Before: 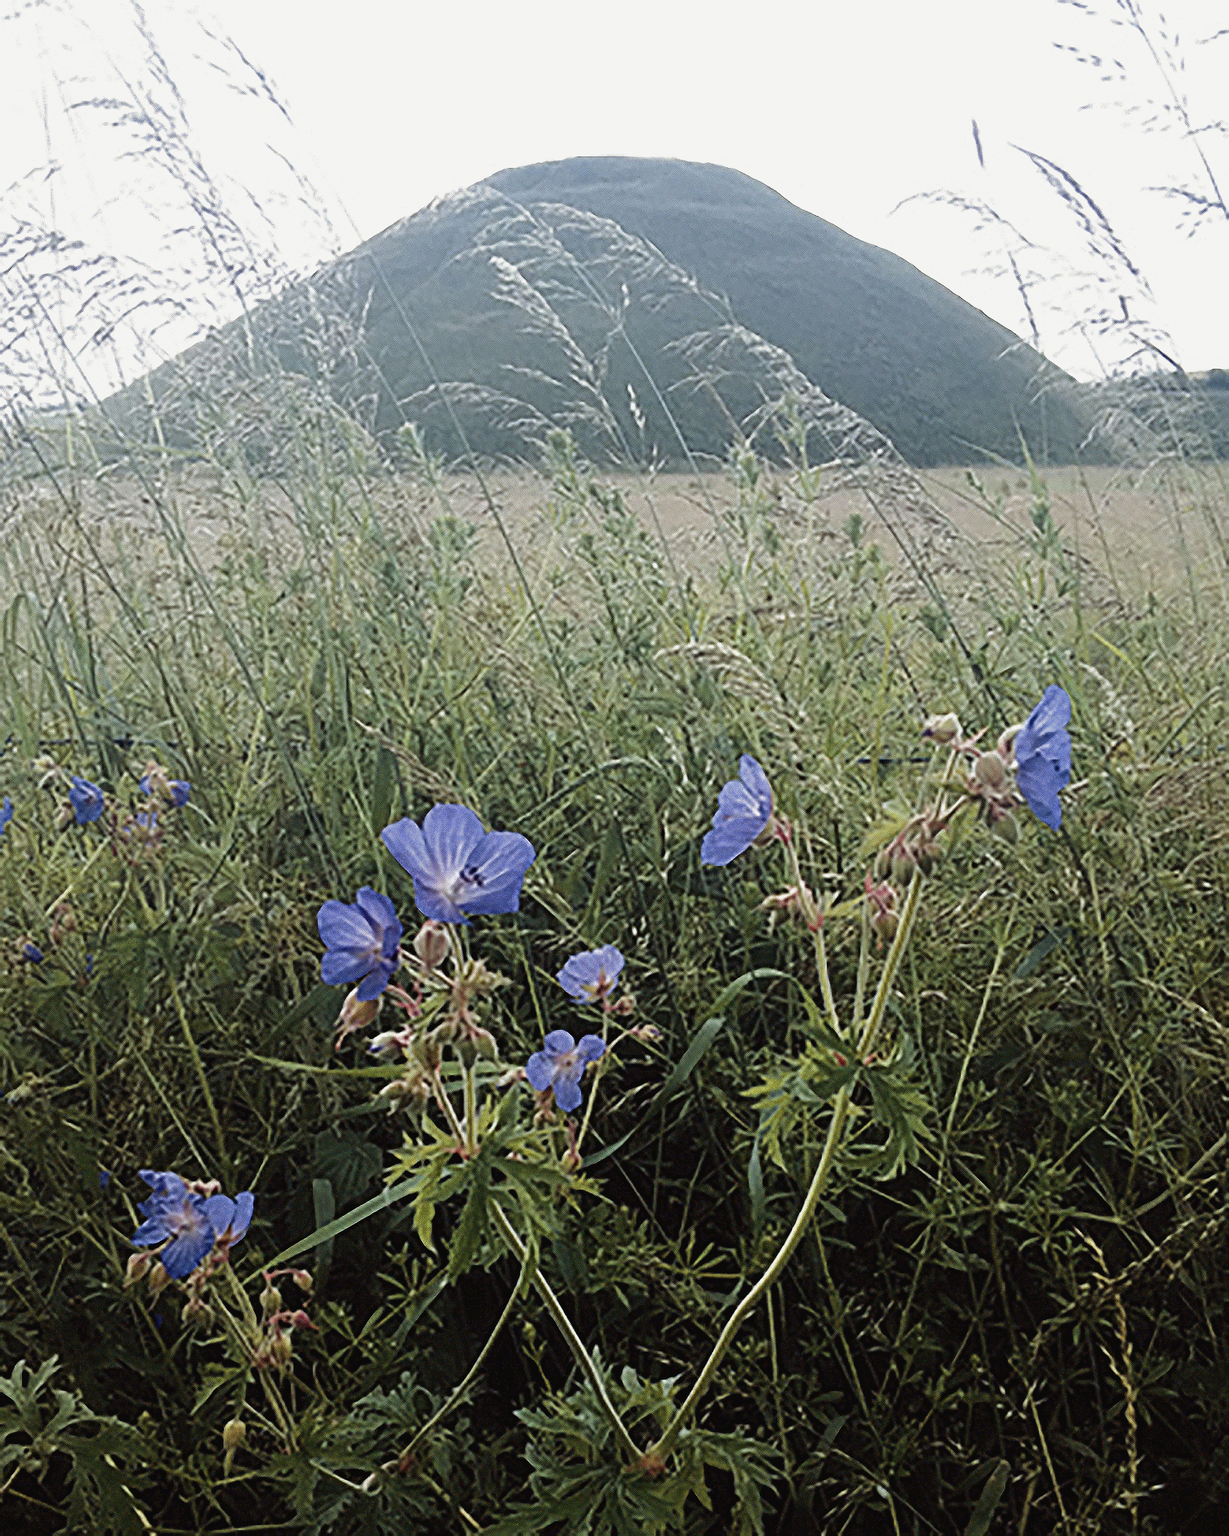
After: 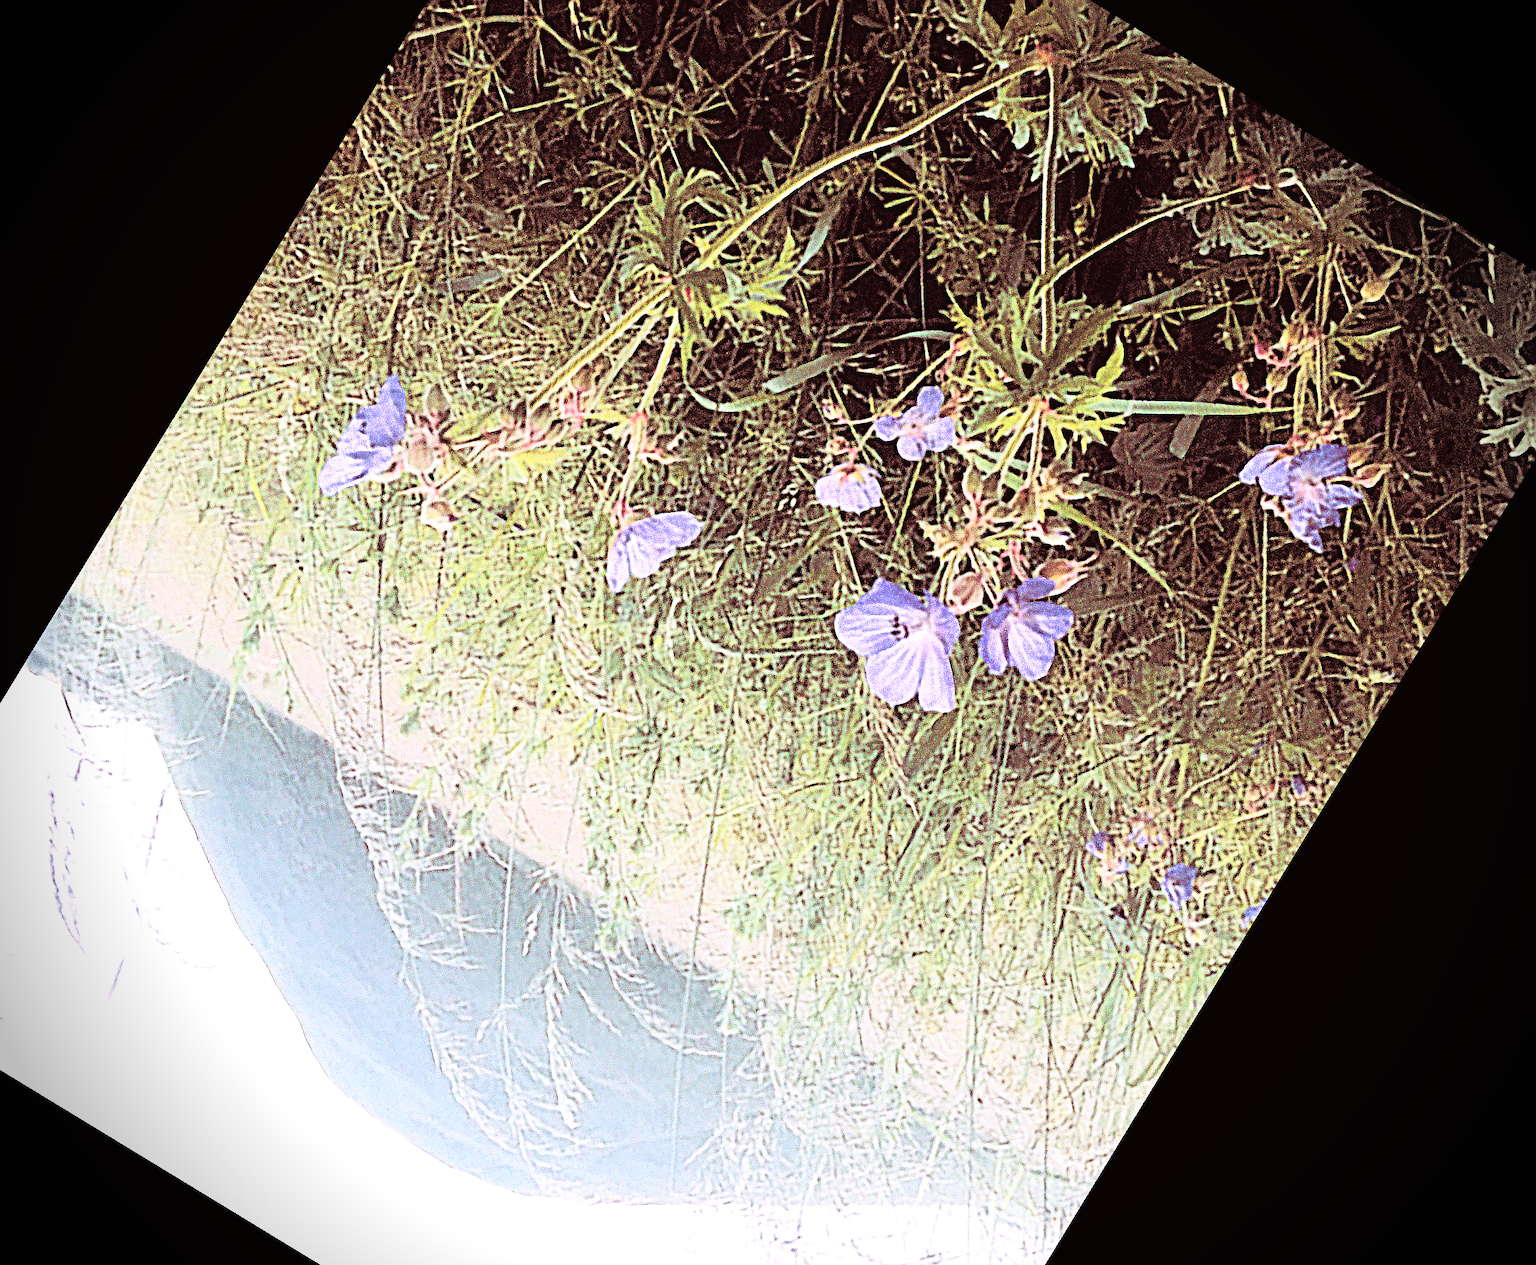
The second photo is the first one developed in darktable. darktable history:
crop and rotate: angle 148.68°, left 9.111%, top 15.603%, right 4.588%, bottom 17.041%
sharpen: on, module defaults
vignetting: fall-off start 88.03%, fall-off radius 24.9%
white balance: red 1.05, blue 1.072
exposure: black level correction 0, exposure 1.1 EV, compensate highlight preservation false
tone equalizer: on, module defaults
tone curve: curves: ch0 [(0, 0.015) (0.091, 0.055) (0.184, 0.159) (0.304, 0.382) (0.492, 0.579) (0.628, 0.755) (0.832, 0.932) (0.984, 0.963)]; ch1 [(0, 0) (0.34, 0.235) (0.46, 0.46) (0.515, 0.502) (0.553, 0.567) (0.764, 0.815) (1, 1)]; ch2 [(0, 0) (0.44, 0.458) (0.479, 0.492) (0.524, 0.507) (0.557, 0.567) (0.673, 0.699) (1, 1)], color space Lab, independent channels, preserve colors none
split-toning: highlights › hue 187.2°, highlights › saturation 0.83, balance -68.05, compress 56.43%
